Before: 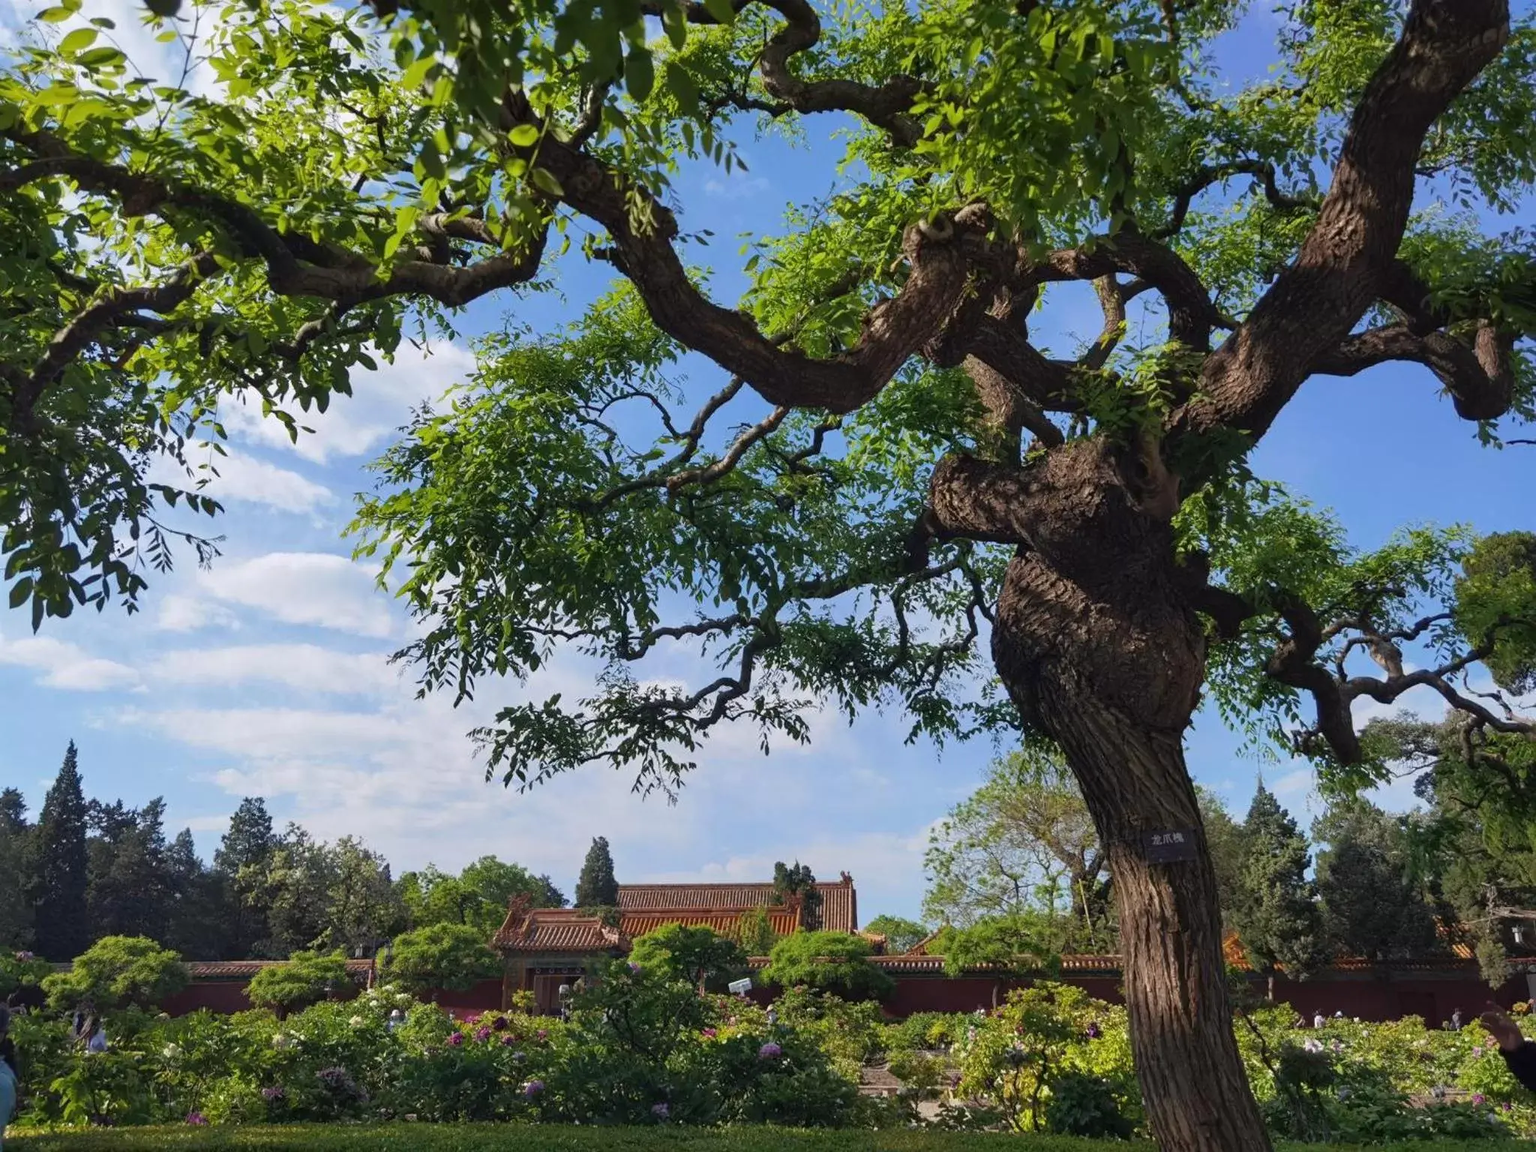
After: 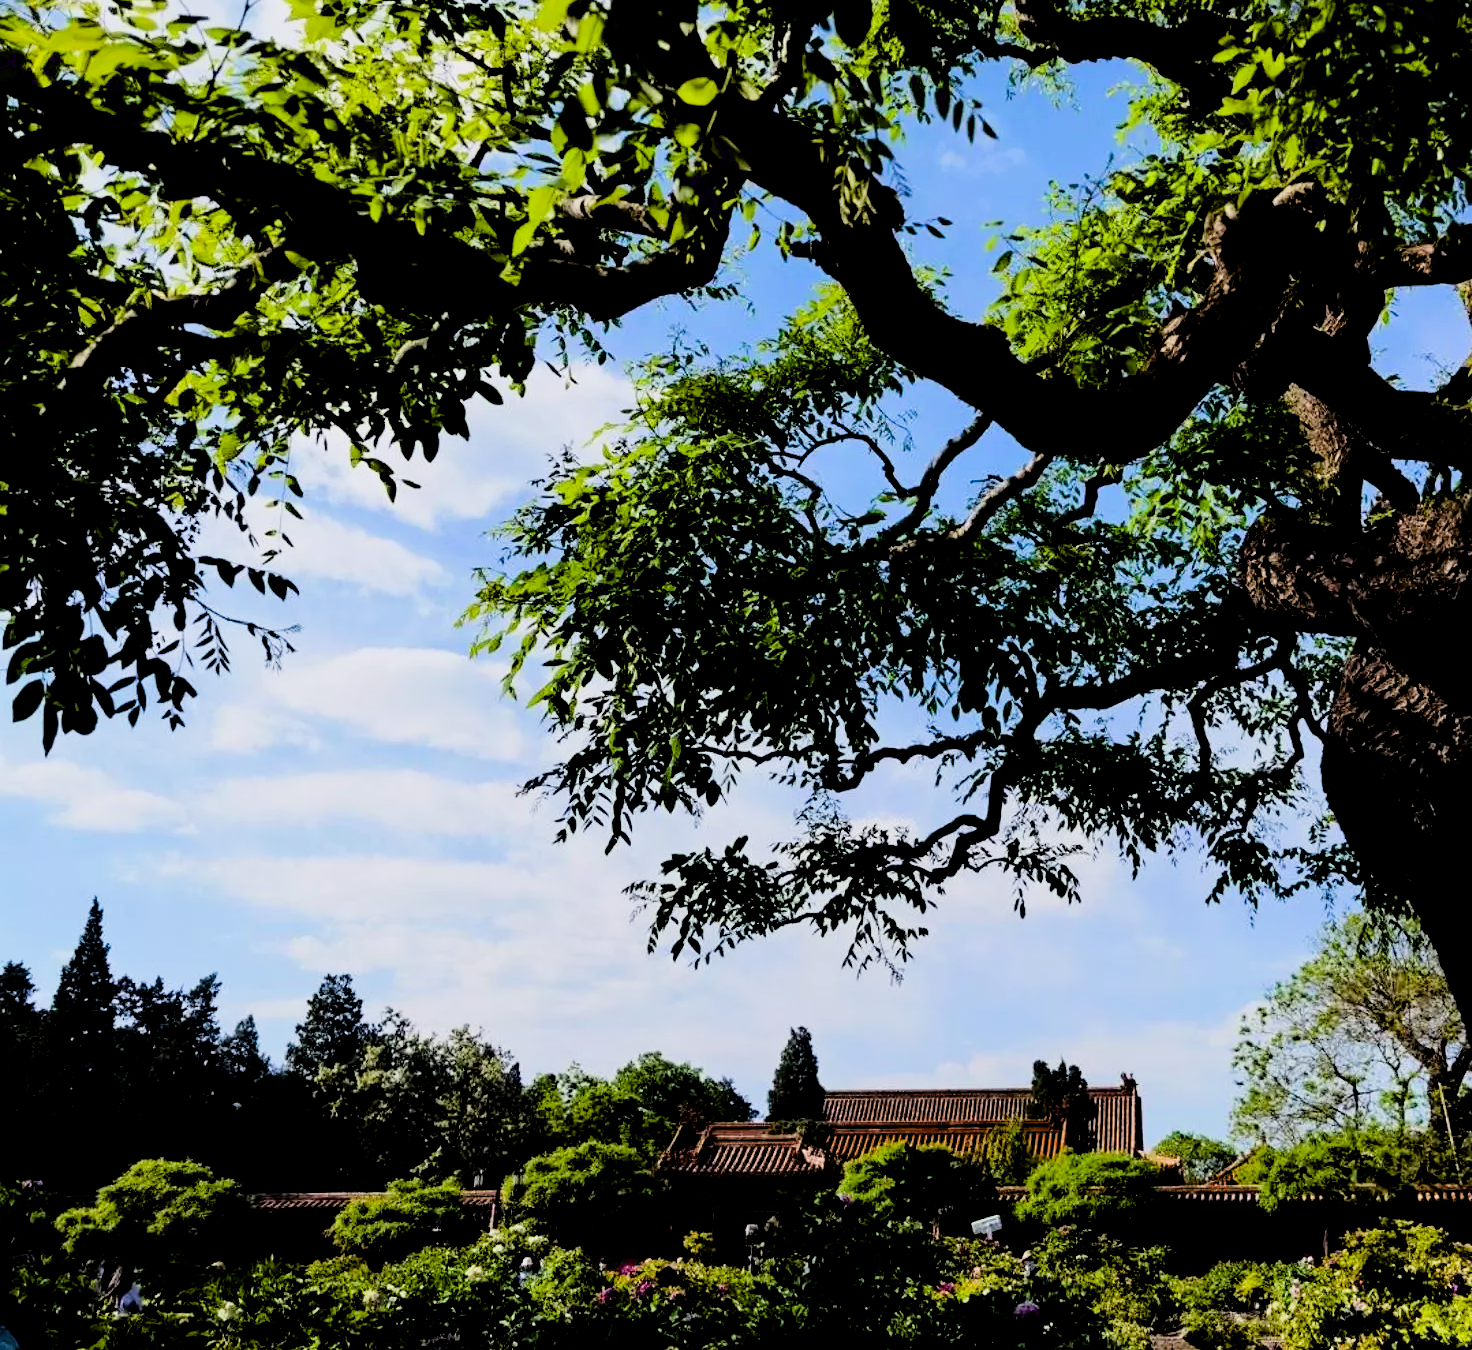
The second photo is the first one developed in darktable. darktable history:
crop: top 5.803%, right 27.864%, bottom 5.804%
filmic rgb: black relative exposure -5 EV, hardness 2.88, contrast 1.3, highlights saturation mix -10%
exposure: black level correction 0.047, exposure 0.013 EV, compensate highlight preservation false
tone curve: curves: ch0 [(0, 0) (0.004, 0.001) (0.133, 0.112) (0.325, 0.362) (0.832, 0.893) (1, 1)], color space Lab, linked channels, preserve colors none
